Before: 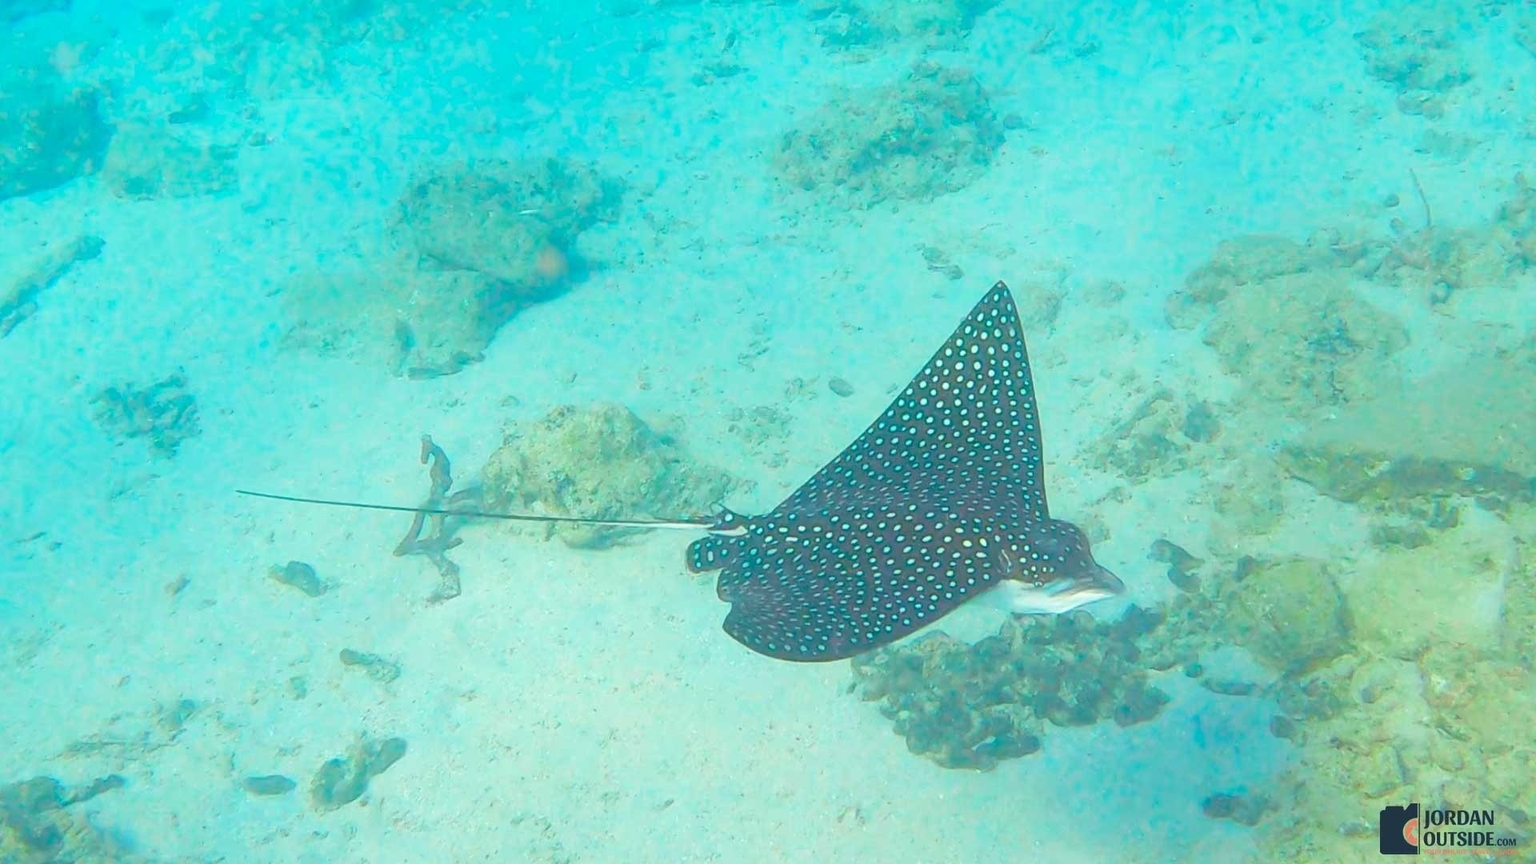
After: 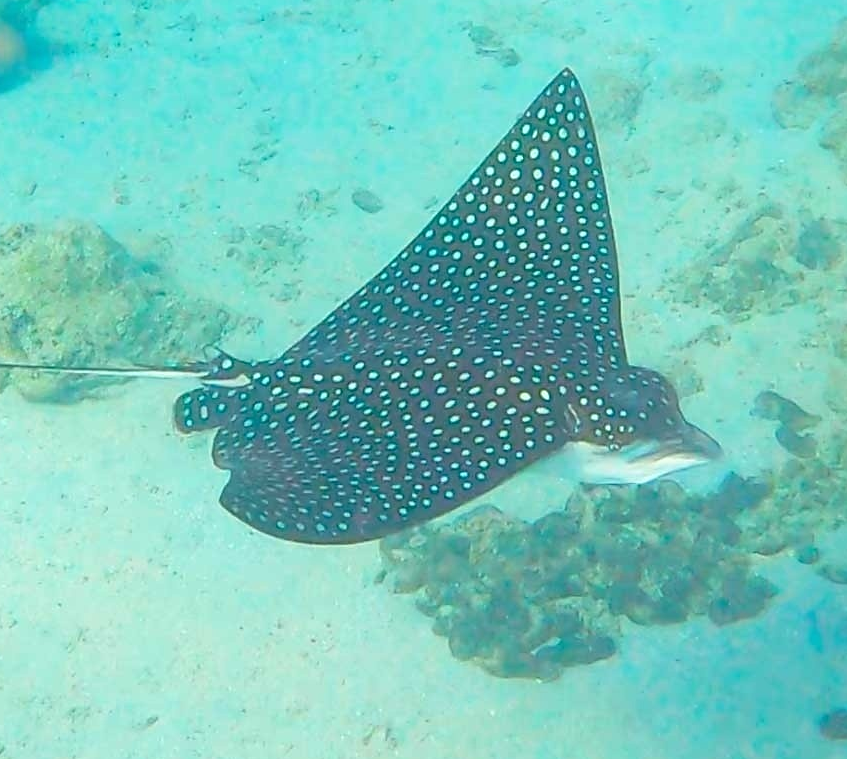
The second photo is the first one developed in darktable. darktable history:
crop: left 35.643%, top 26.261%, right 20.229%, bottom 3.392%
sharpen: radius 1.83, amount 0.397, threshold 1.596
